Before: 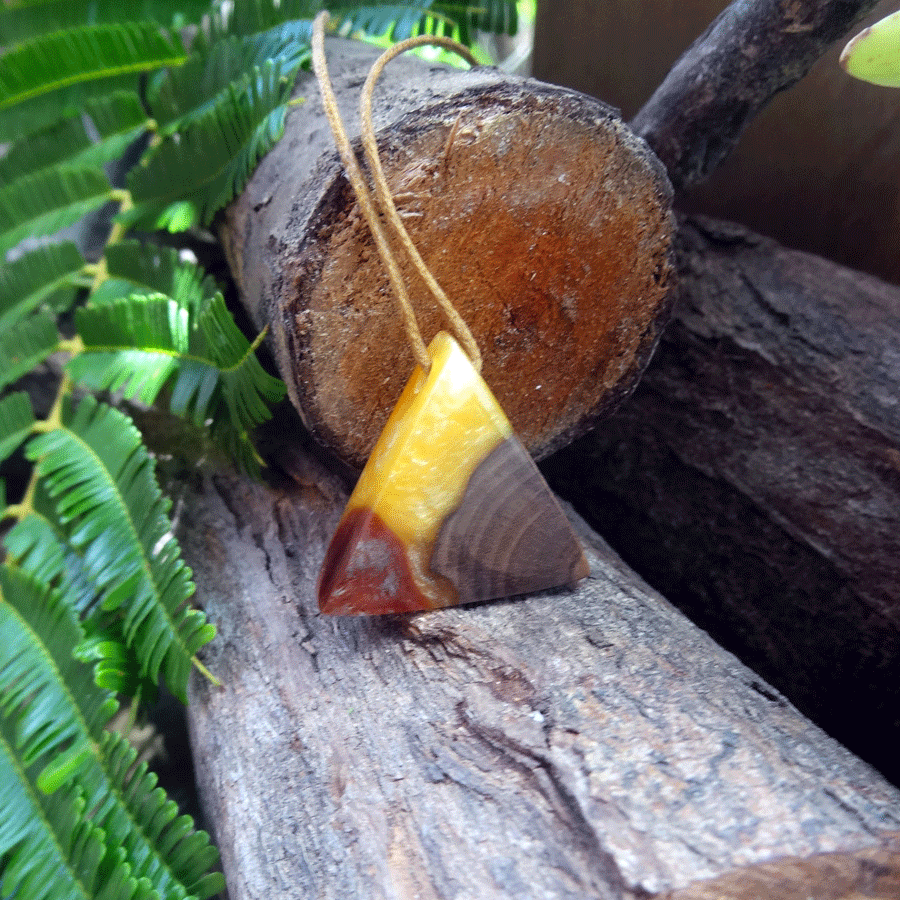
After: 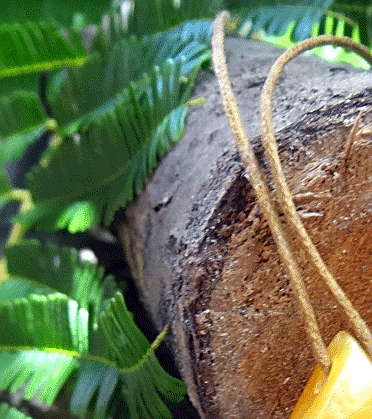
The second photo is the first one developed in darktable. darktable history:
crop and rotate: left 11.125%, top 0.103%, right 47.474%, bottom 53.243%
sharpen: on, module defaults
